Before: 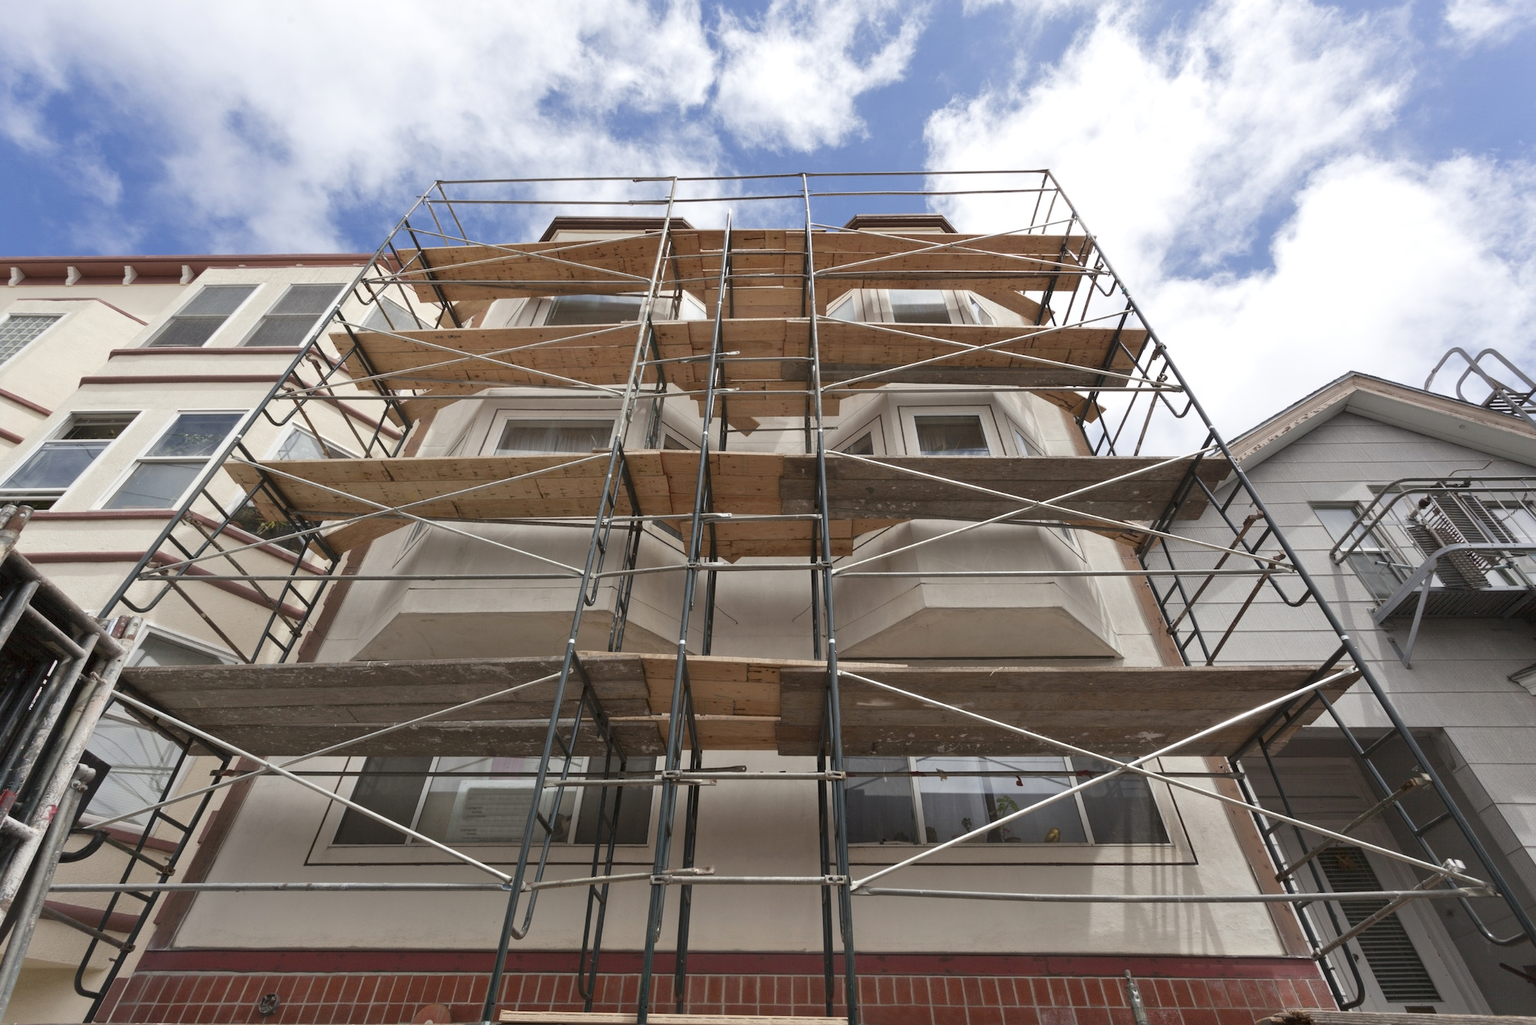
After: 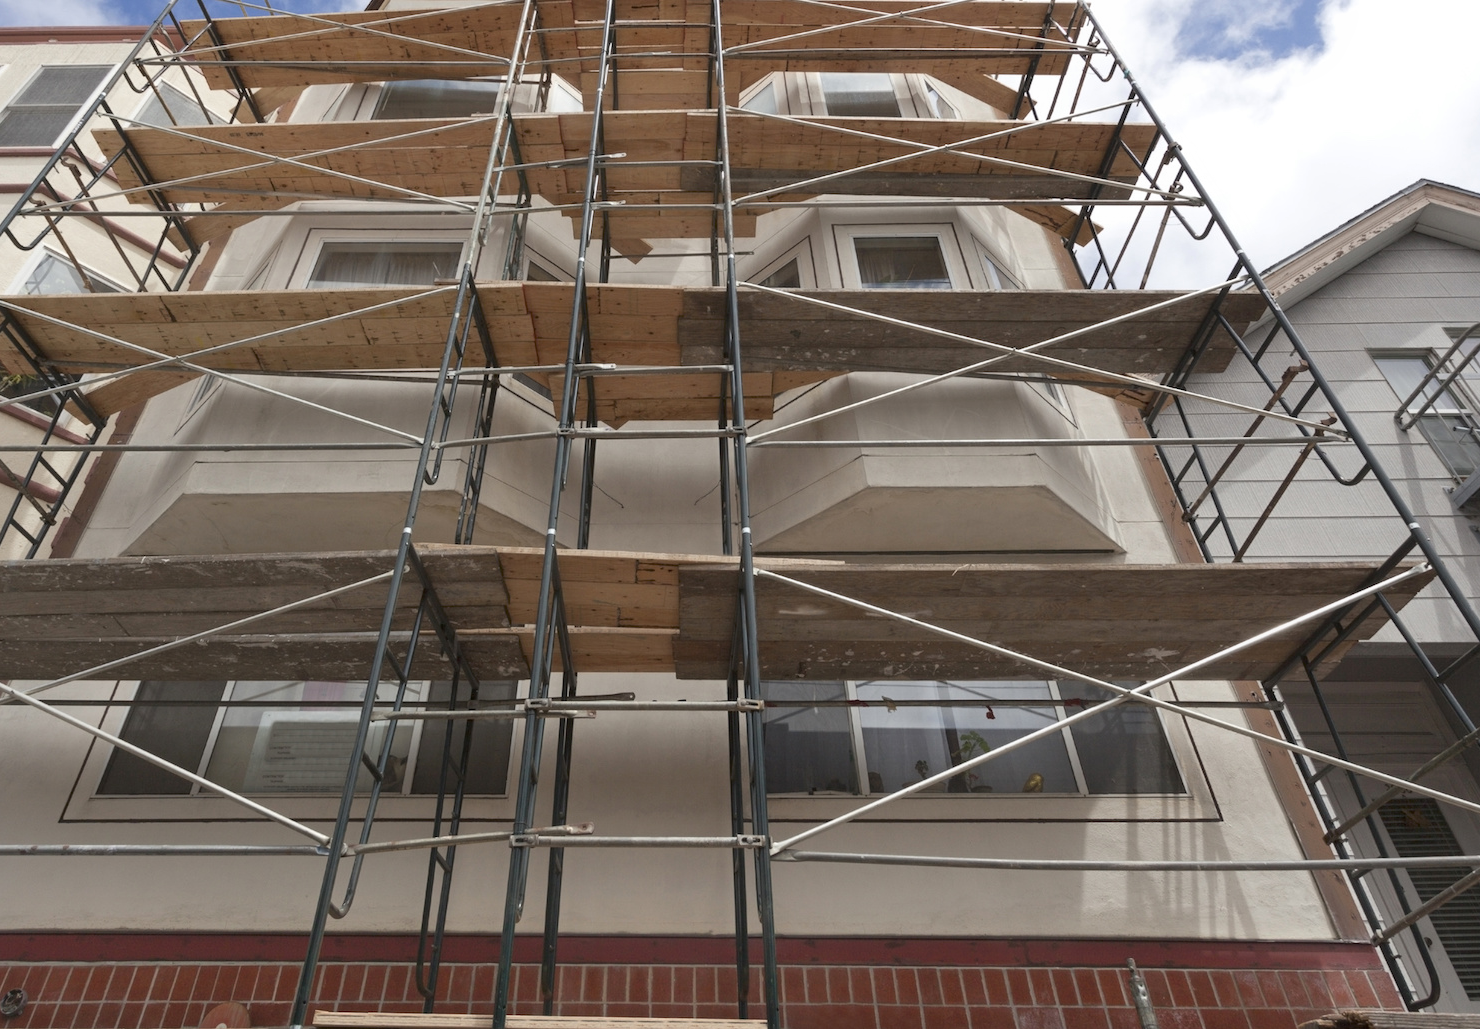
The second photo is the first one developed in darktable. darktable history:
crop: left 16.871%, top 22.857%, right 9.116%
contrast equalizer: y [[0.5, 0.5, 0.478, 0.5, 0.5, 0.5], [0.5 ×6], [0.5 ×6], [0 ×6], [0 ×6]]
